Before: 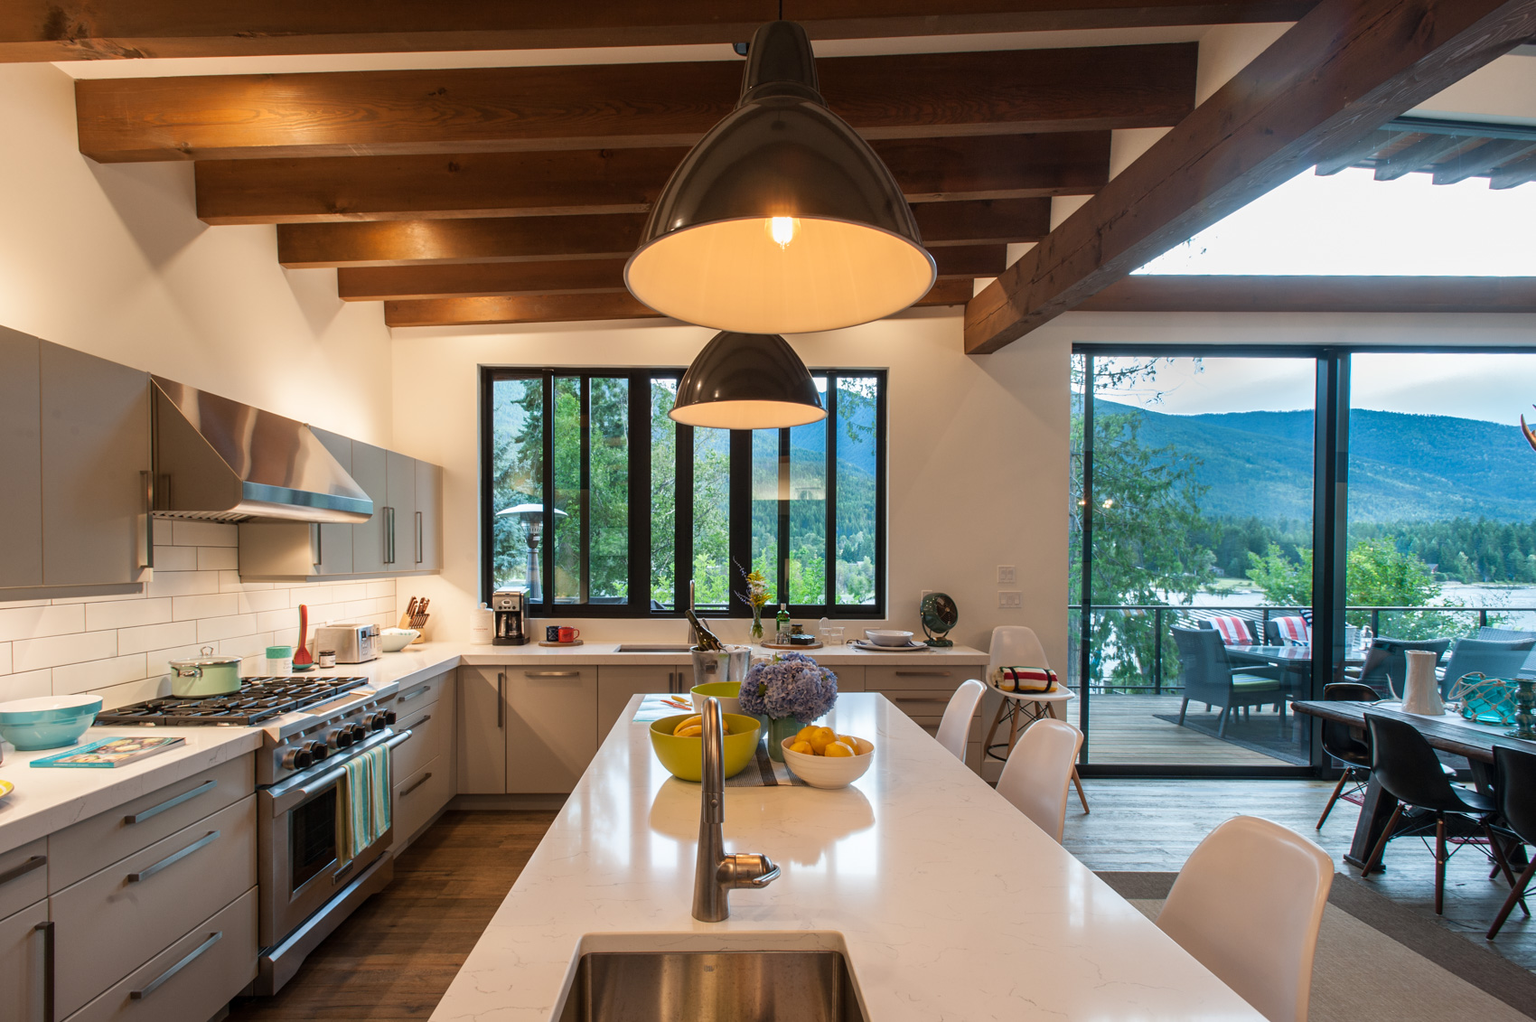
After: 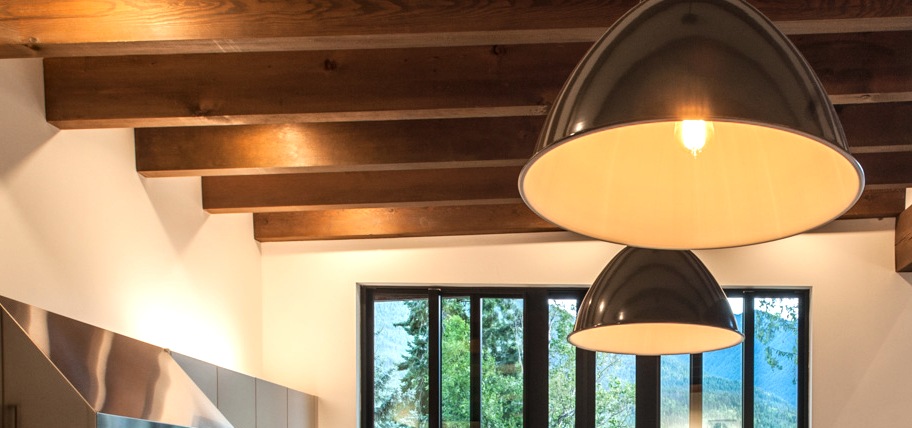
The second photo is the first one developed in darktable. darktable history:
contrast brightness saturation: contrast 0.05, brightness 0.06, saturation 0.01
crop: left 10.121%, top 10.631%, right 36.218%, bottom 51.526%
local contrast: detail 130%
shadows and highlights: shadows -10, white point adjustment 1.5, highlights 10
tone equalizer: -8 EV -0.417 EV, -7 EV -0.389 EV, -6 EV -0.333 EV, -5 EV -0.222 EV, -3 EV 0.222 EV, -2 EV 0.333 EV, -1 EV 0.389 EV, +0 EV 0.417 EV, edges refinement/feathering 500, mask exposure compensation -1.57 EV, preserve details no
